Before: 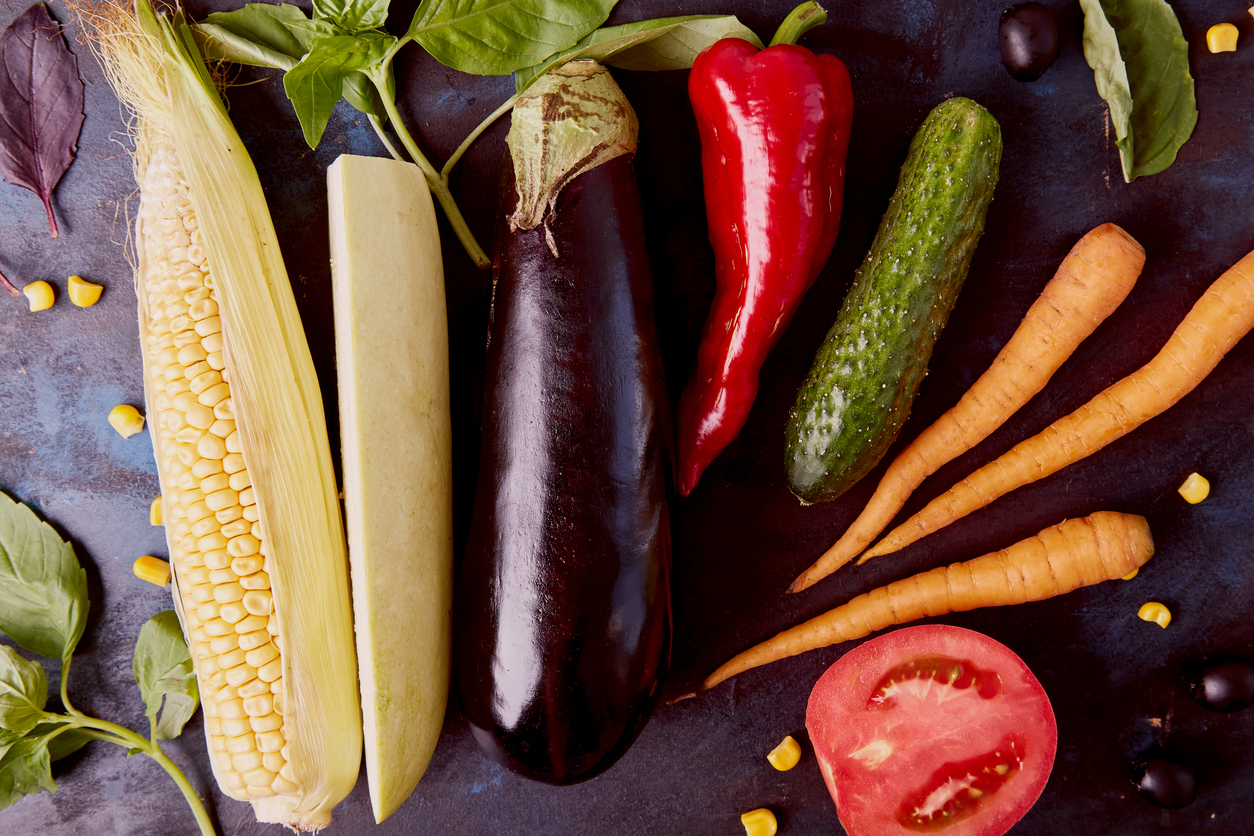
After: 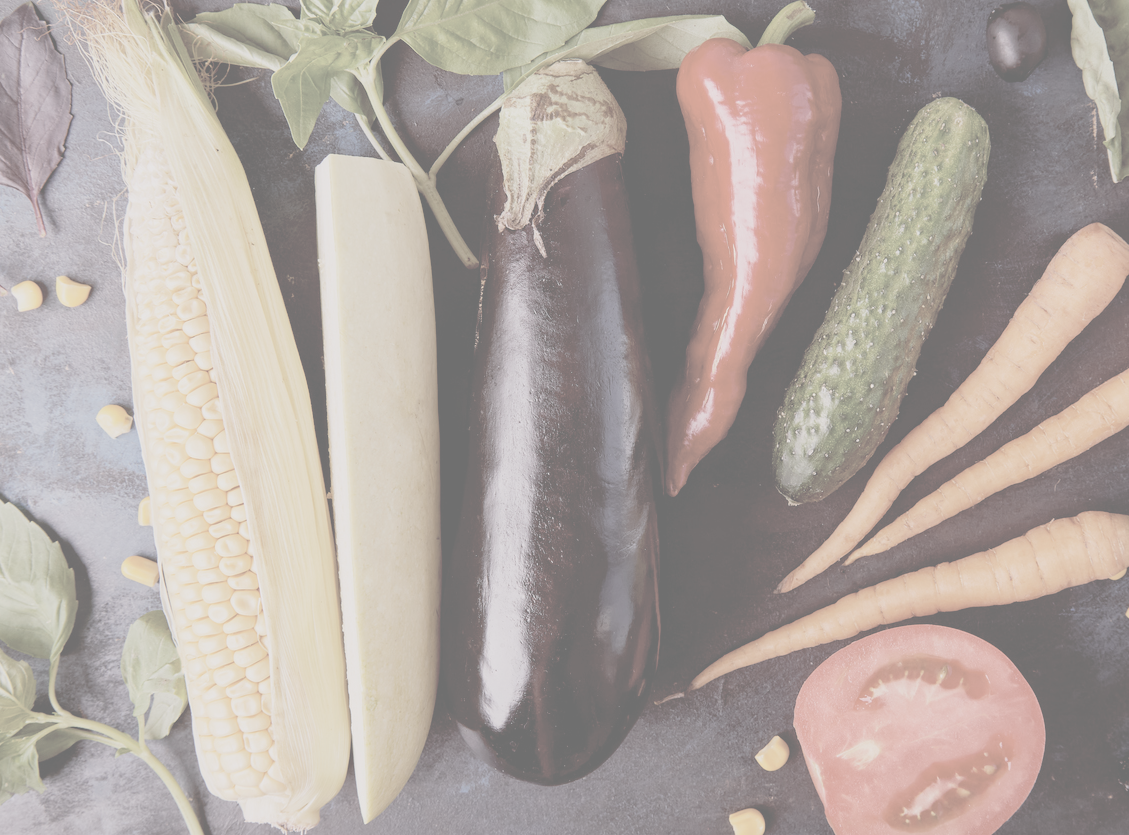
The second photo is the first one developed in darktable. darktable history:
crop and rotate: left 0.96%, right 9.004%
contrast brightness saturation: contrast -0.306, brightness 0.738, saturation -0.761
